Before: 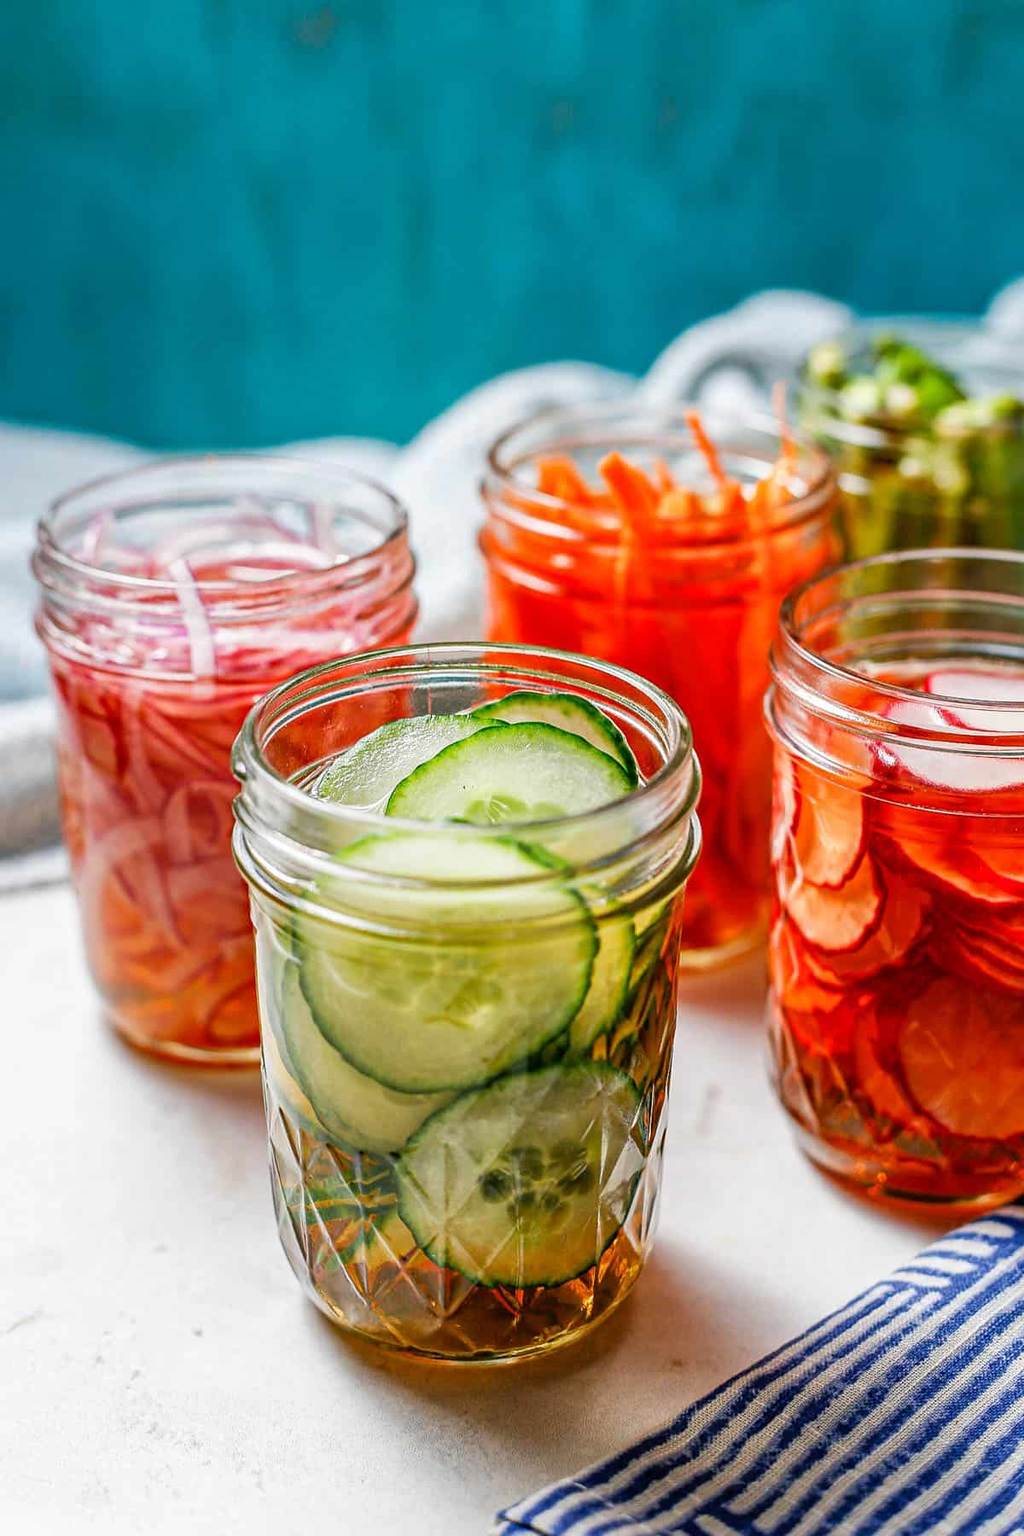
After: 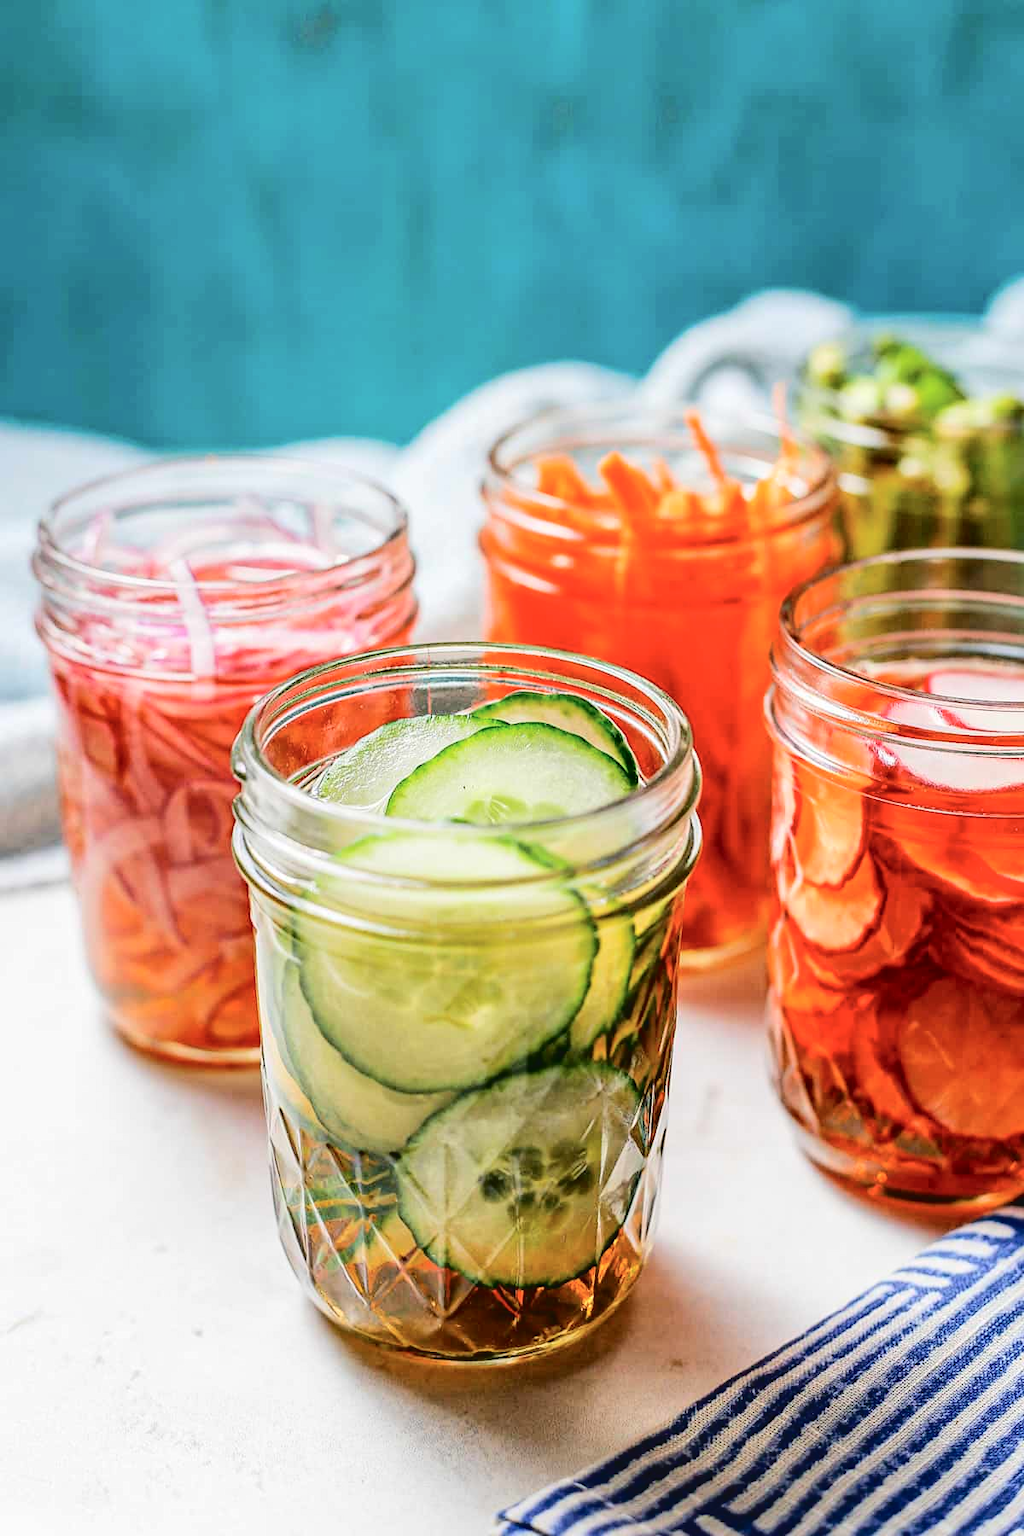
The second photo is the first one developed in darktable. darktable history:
tone curve: curves: ch0 [(0, 0) (0.003, 0.044) (0.011, 0.045) (0.025, 0.048) (0.044, 0.051) (0.069, 0.065) (0.1, 0.08) (0.136, 0.108) (0.177, 0.152) (0.224, 0.216) (0.277, 0.305) (0.335, 0.392) (0.399, 0.481) (0.468, 0.579) (0.543, 0.658) (0.623, 0.729) (0.709, 0.8) (0.801, 0.867) (0.898, 0.93) (1, 1)], color space Lab, independent channels, preserve colors none
